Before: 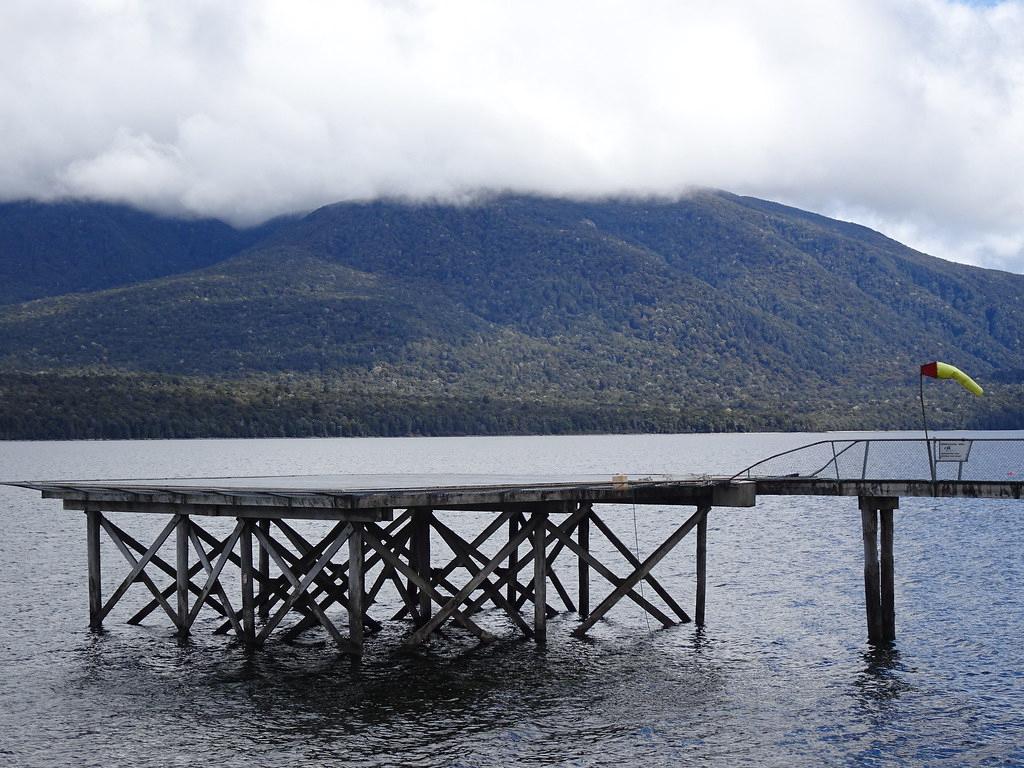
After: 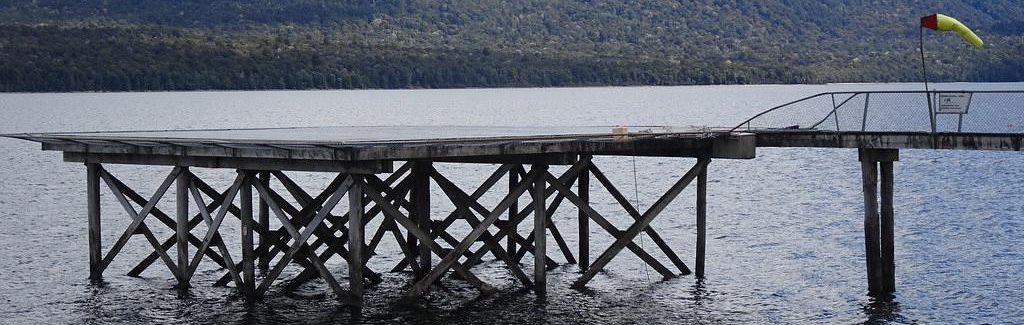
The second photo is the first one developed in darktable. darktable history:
crop: top 45.391%, bottom 12.179%
